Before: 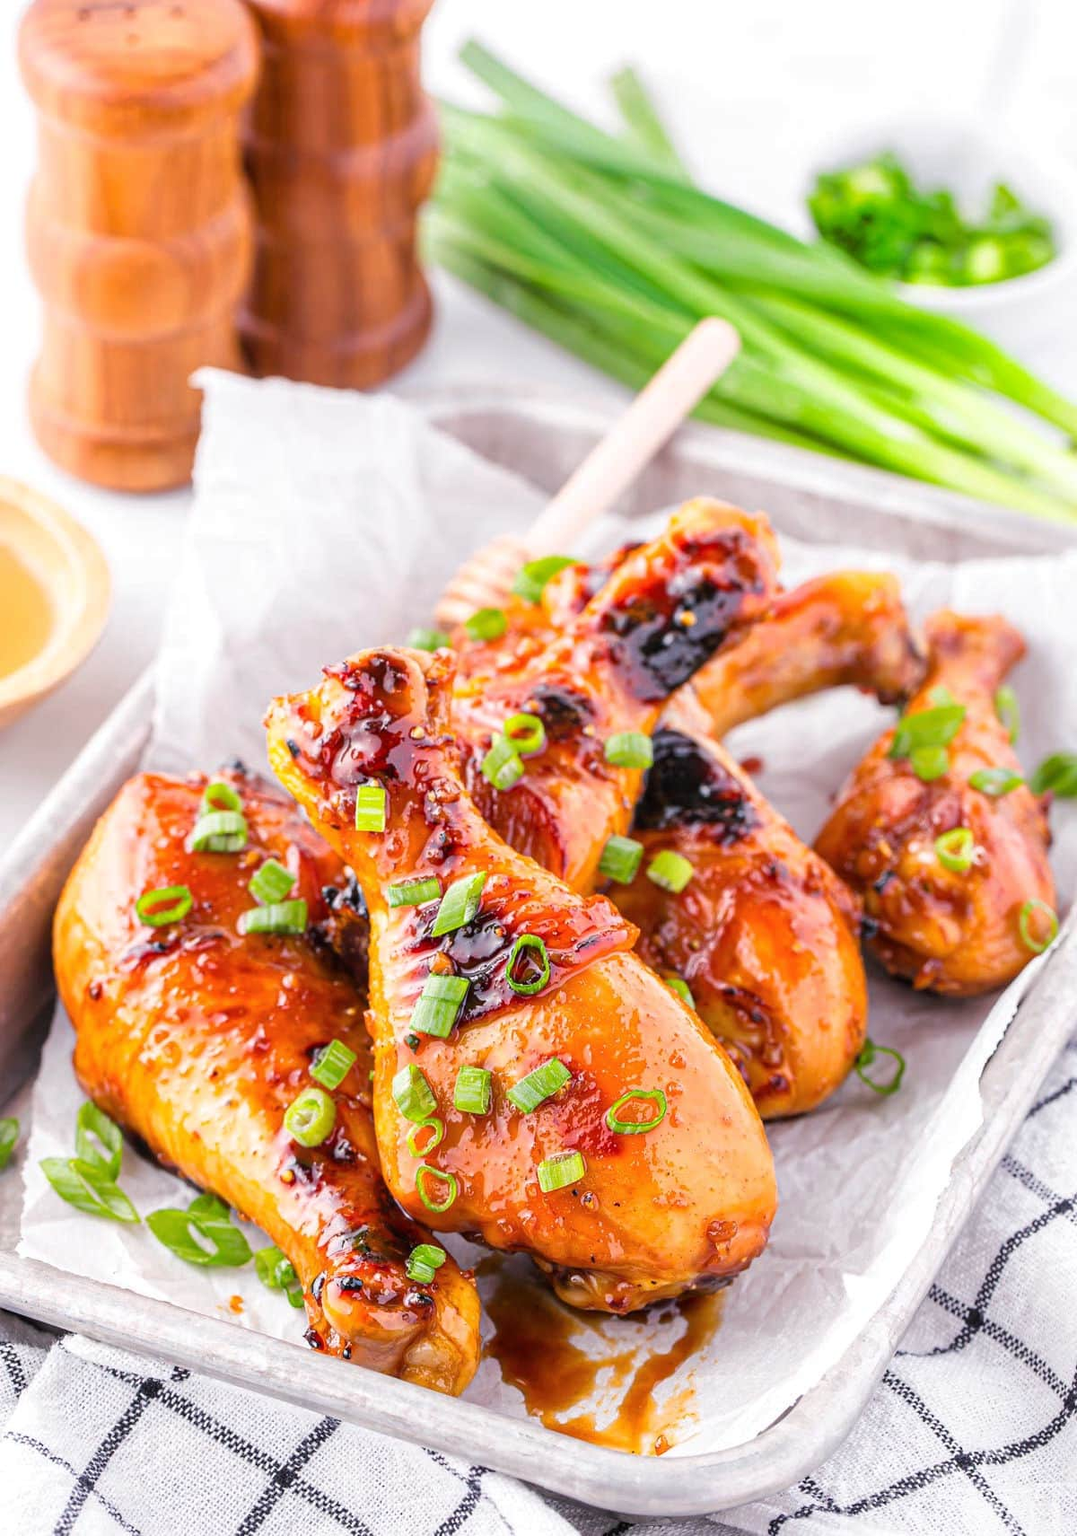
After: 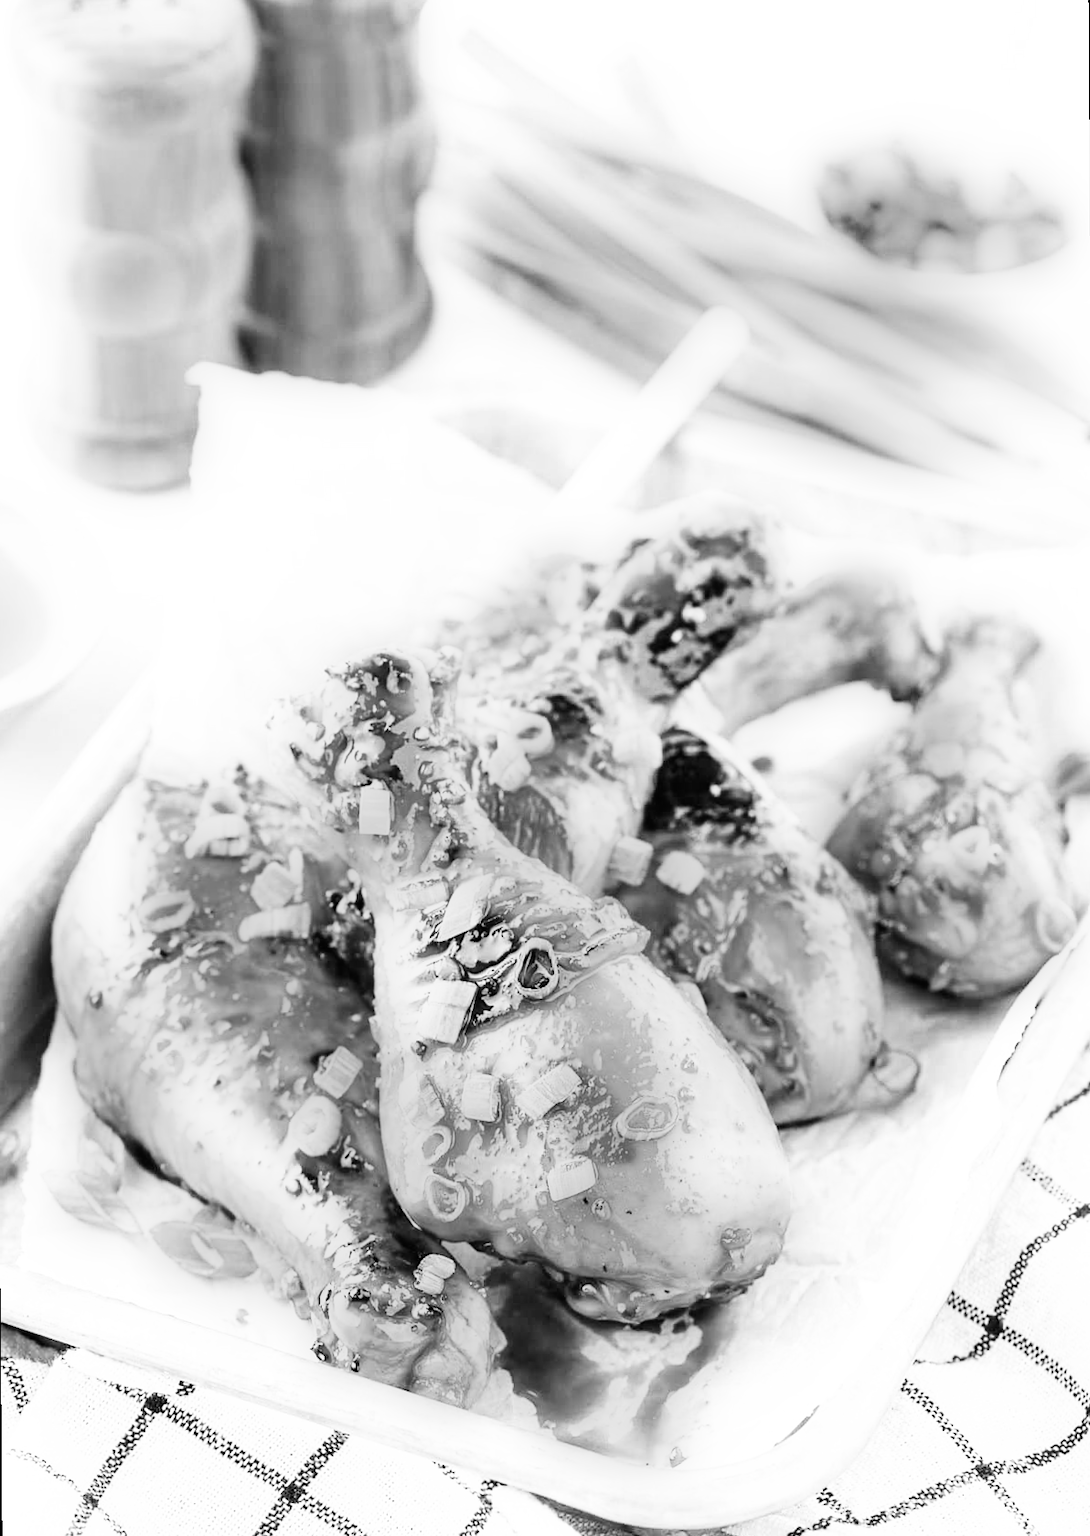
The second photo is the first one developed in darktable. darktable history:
monochrome: size 1
base curve: curves: ch0 [(0, 0) (0.007, 0.004) (0.027, 0.03) (0.046, 0.07) (0.207, 0.54) (0.442, 0.872) (0.673, 0.972) (1, 1)], preserve colors none
rotate and perspective: rotation -0.45°, automatic cropping original format, crop left 0.008, crop right 0.992, crop top 0.012, crop bottom 0.988
